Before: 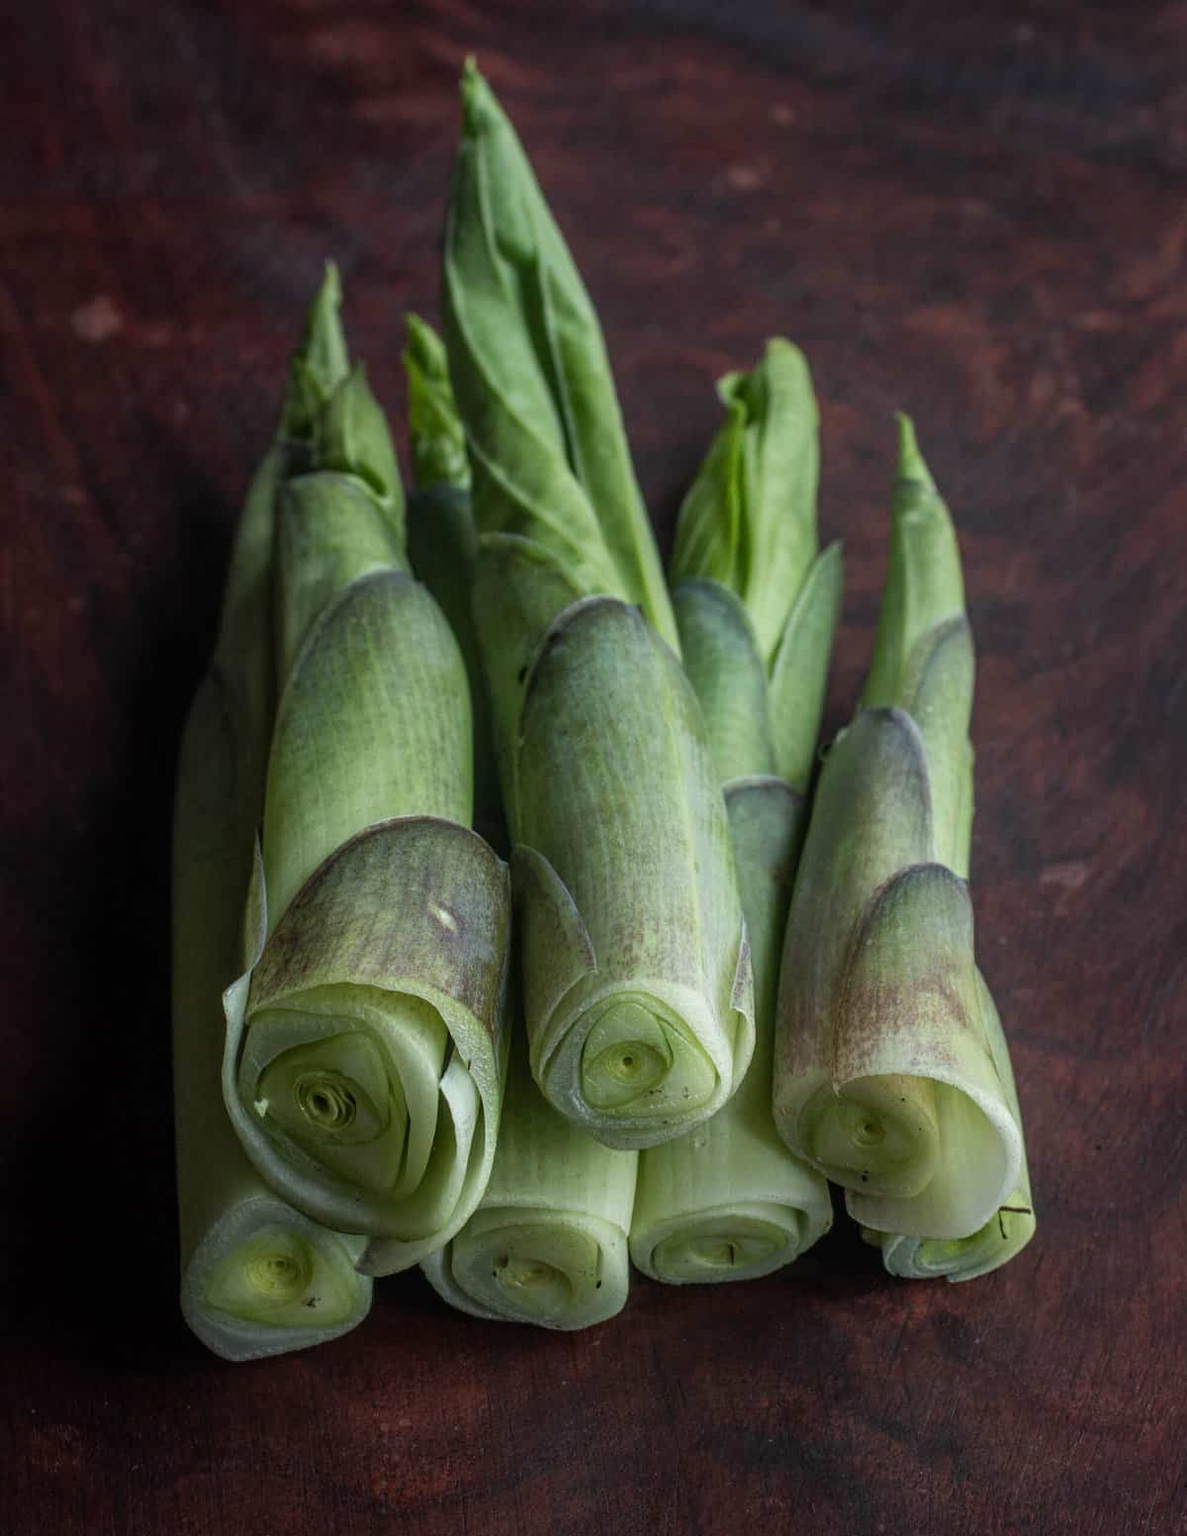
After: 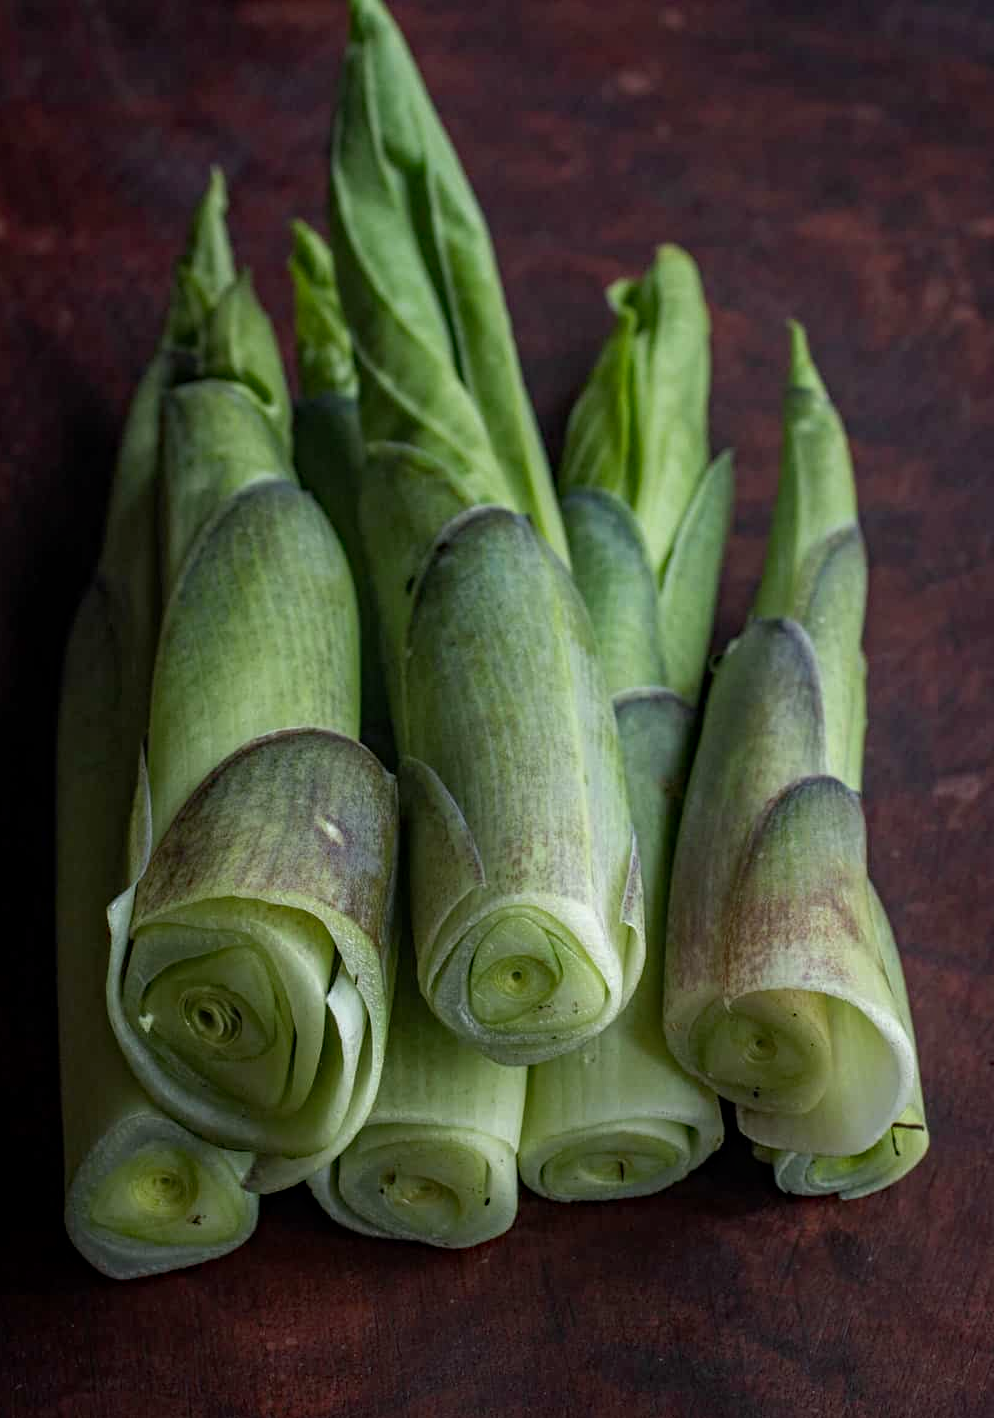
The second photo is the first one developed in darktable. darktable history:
haze removal: strength 0.241, distance 0.247, compatibility mode true, adaptive false
exposure: black level correction 0.001, compensate highlight preservation false
crop: left 9.836%, top 6.31%, right 7.258%, bottom 2.366%
